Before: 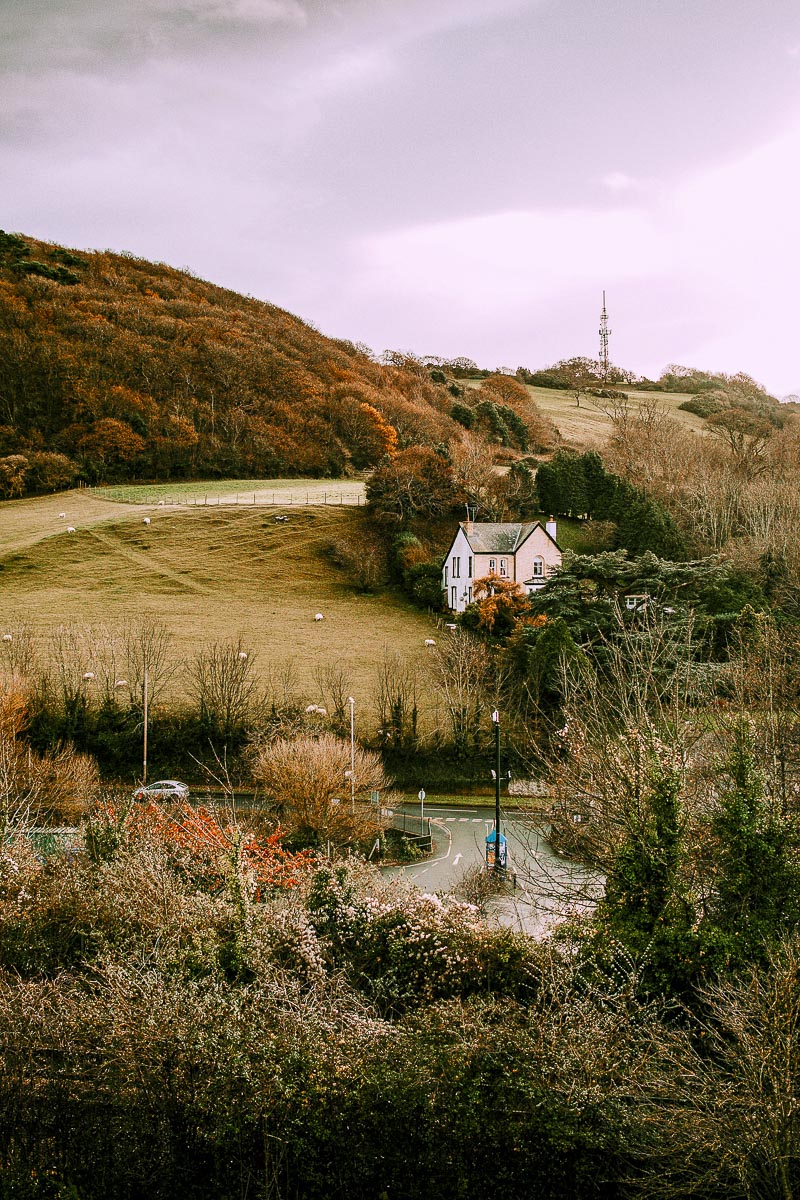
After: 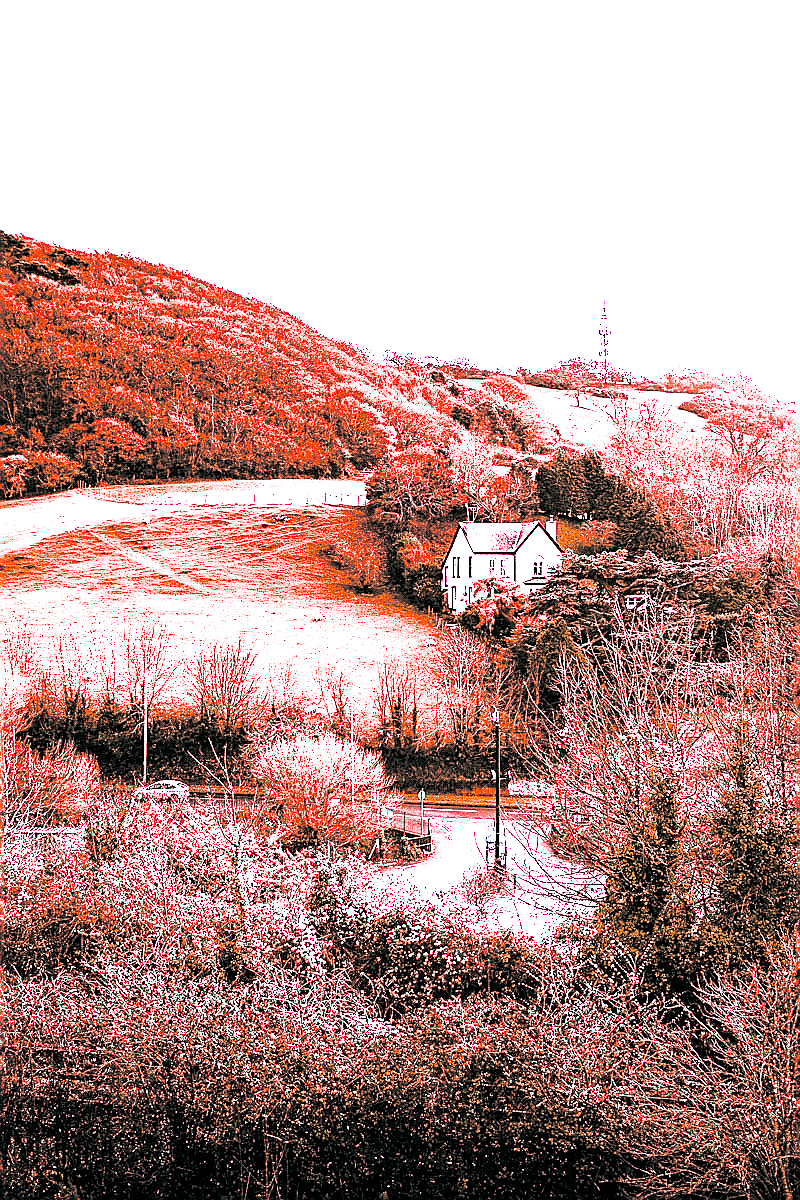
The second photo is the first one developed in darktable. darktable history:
sharpen: radius 1.4, amount 1.25, threshold 0.7
tone curve: curves: ch0 [(0, 0) (0.004, 0.001) (0.133, 0.112) (0.325, 0.362) (0.832, 0.893) (1, 1)], color space Lab, linked channels, preserve colors none
local contrast: mode bilateral grid, contrast 15, coarseness 36, detail 105%, midtone range 0.2
contrast brightness saturation: contrast 0.39, brightness 0.53
split-toning: shadows › hue 201.6°, shadows › saturation 0.16, highlights › hue 50.4°, highlights › saturation 0.2, balance -49.9
white balance: red 2.215, blue 1.705
color zones: curves: ch0 [(0, 0.48) (0.209, 0.398) (0.305, 0.332) (0.429, 0.493) (0.571, 0.5) (0.714, 0.5) (0.857, 0.5) (1, 0.48)]; ch1 [(0, 0.633) (0.143, 0.586) (0.286, 0.489) (0.429, 0.448) (0.571, 0.31) (0.714, 0.335) (0.857, 0.492) (1, 0.633)]; ch2 [(0, 0.448) (0.143, 0.498) (0.286, 0.5) (0.429, 0.5) (0.571, 0.5) (0.714, 0.5) (0.857, 0.5) (1, 0.448)]
color correction: highlights a* -0.482, highlights b* 9.48, shadows a* -9.48, shadows b* 0.803
